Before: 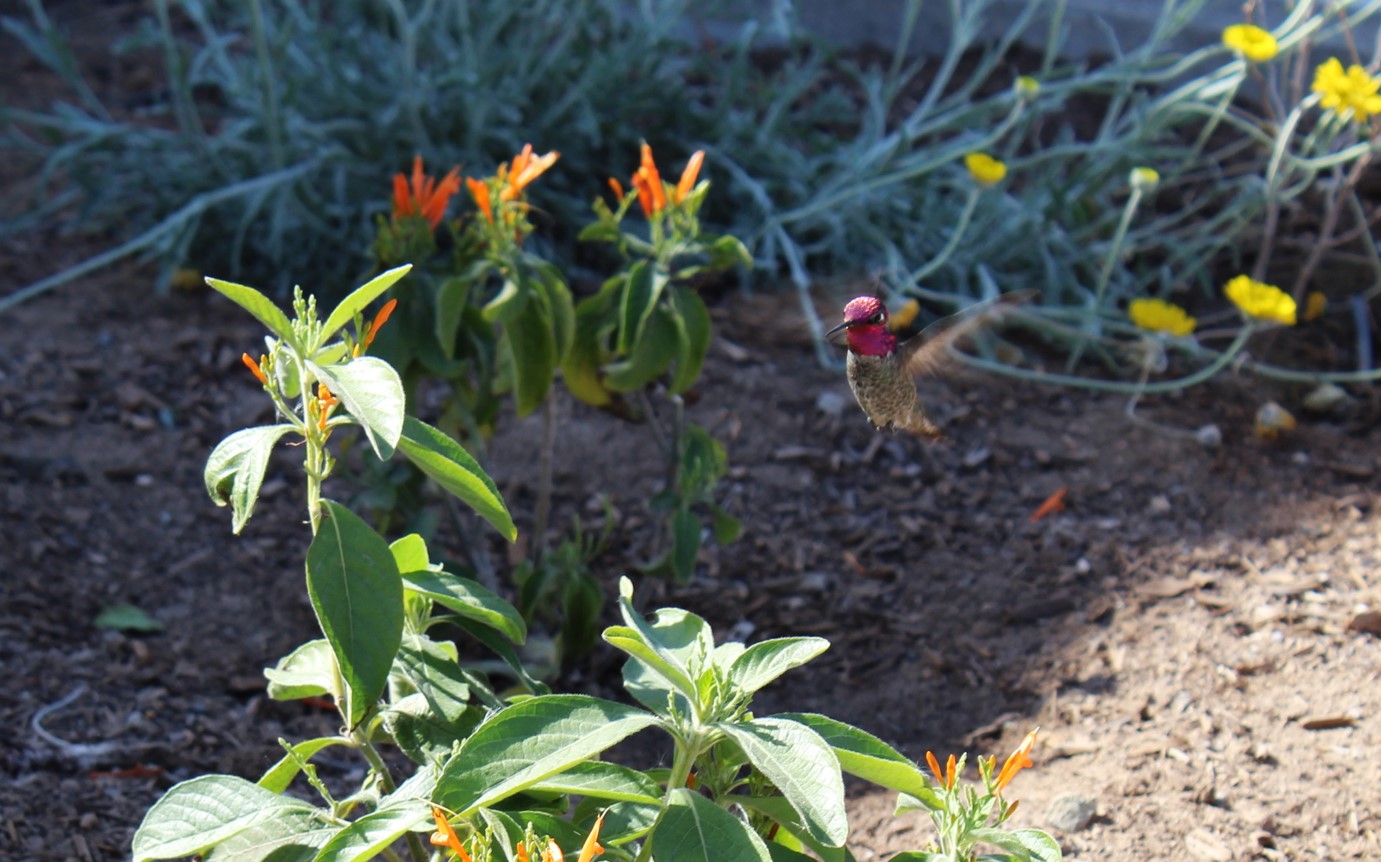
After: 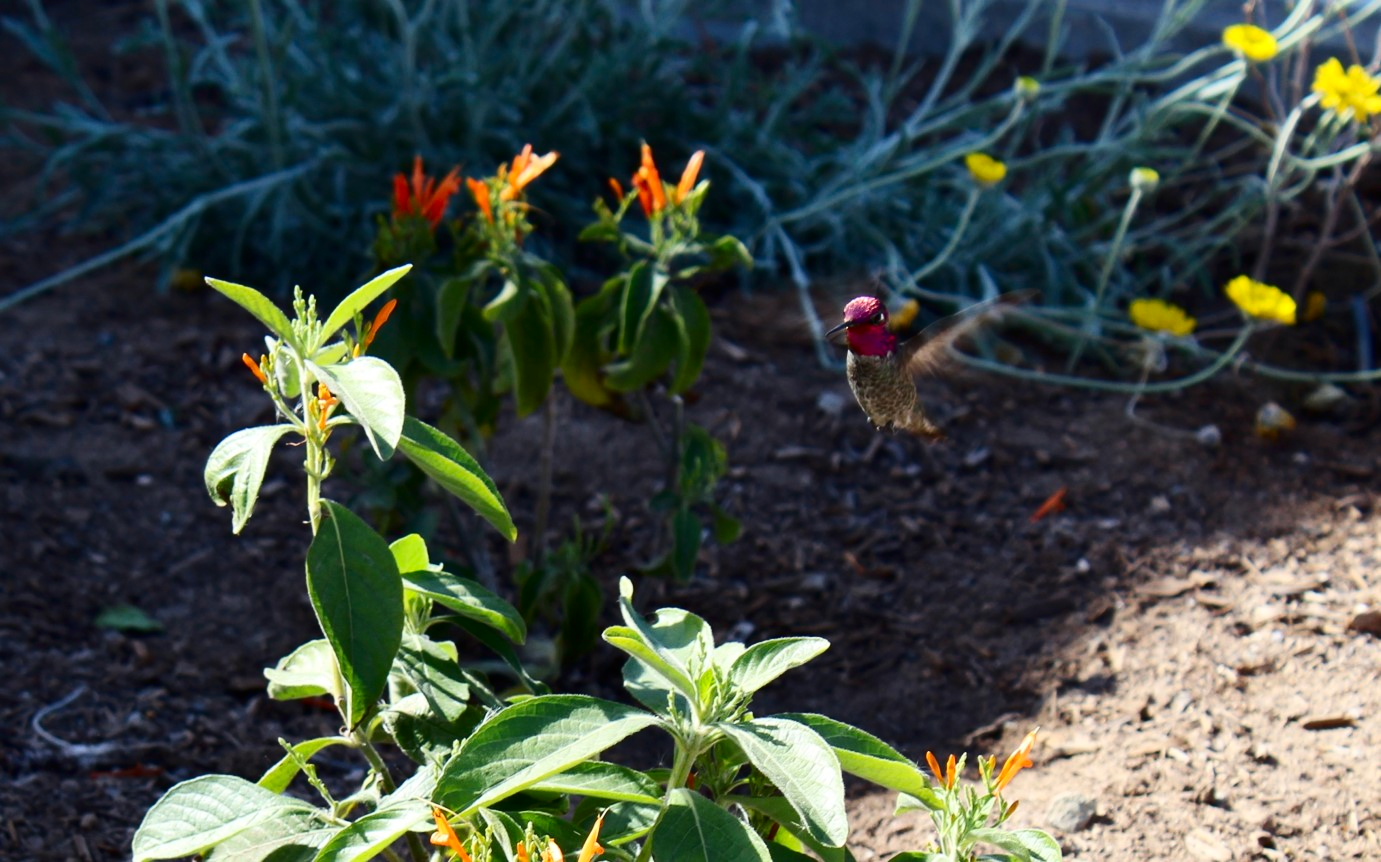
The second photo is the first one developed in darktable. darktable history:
contrast brightness saturation: contrast 0.2, brightness -0.11, saturation 0.1
